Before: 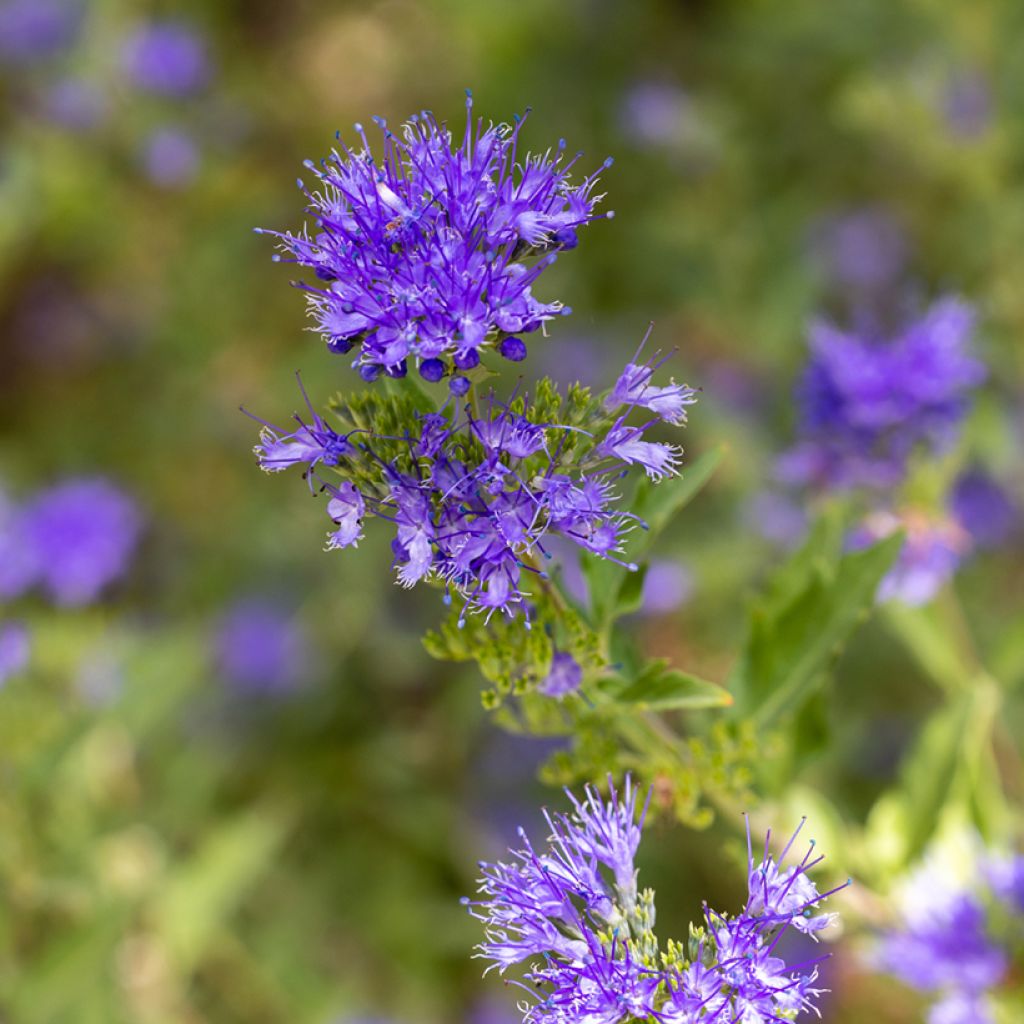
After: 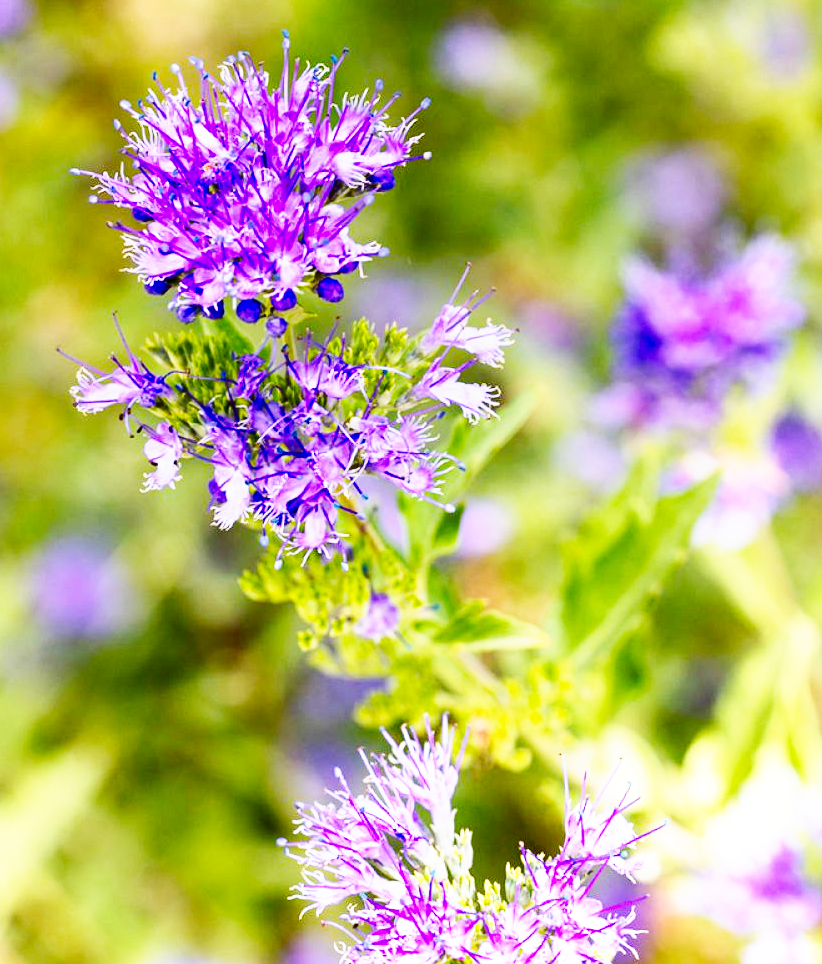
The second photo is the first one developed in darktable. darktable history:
contrast brightness saturation: contrast 0.131, brightness -0.231, saturation 0.139
exposure: exposure 0.549 EV, compensate exposure bias true, compensate highlight preservation false
crop and rotate: left 17.912%, top 5.769%, right 1.778%
local contrast: mode bilateral grid, contrast 100, coarseness 99, detail 90%, midtone range 0.2
base curve: curves: ch0 [(0, 0) (0.007, 0.004) (0.027, 0.03) (0.046, 0.07) (0.207, 0.54) (0.442, 0.872) (0.673, 0.972) (1, 1)], preserve colors none
